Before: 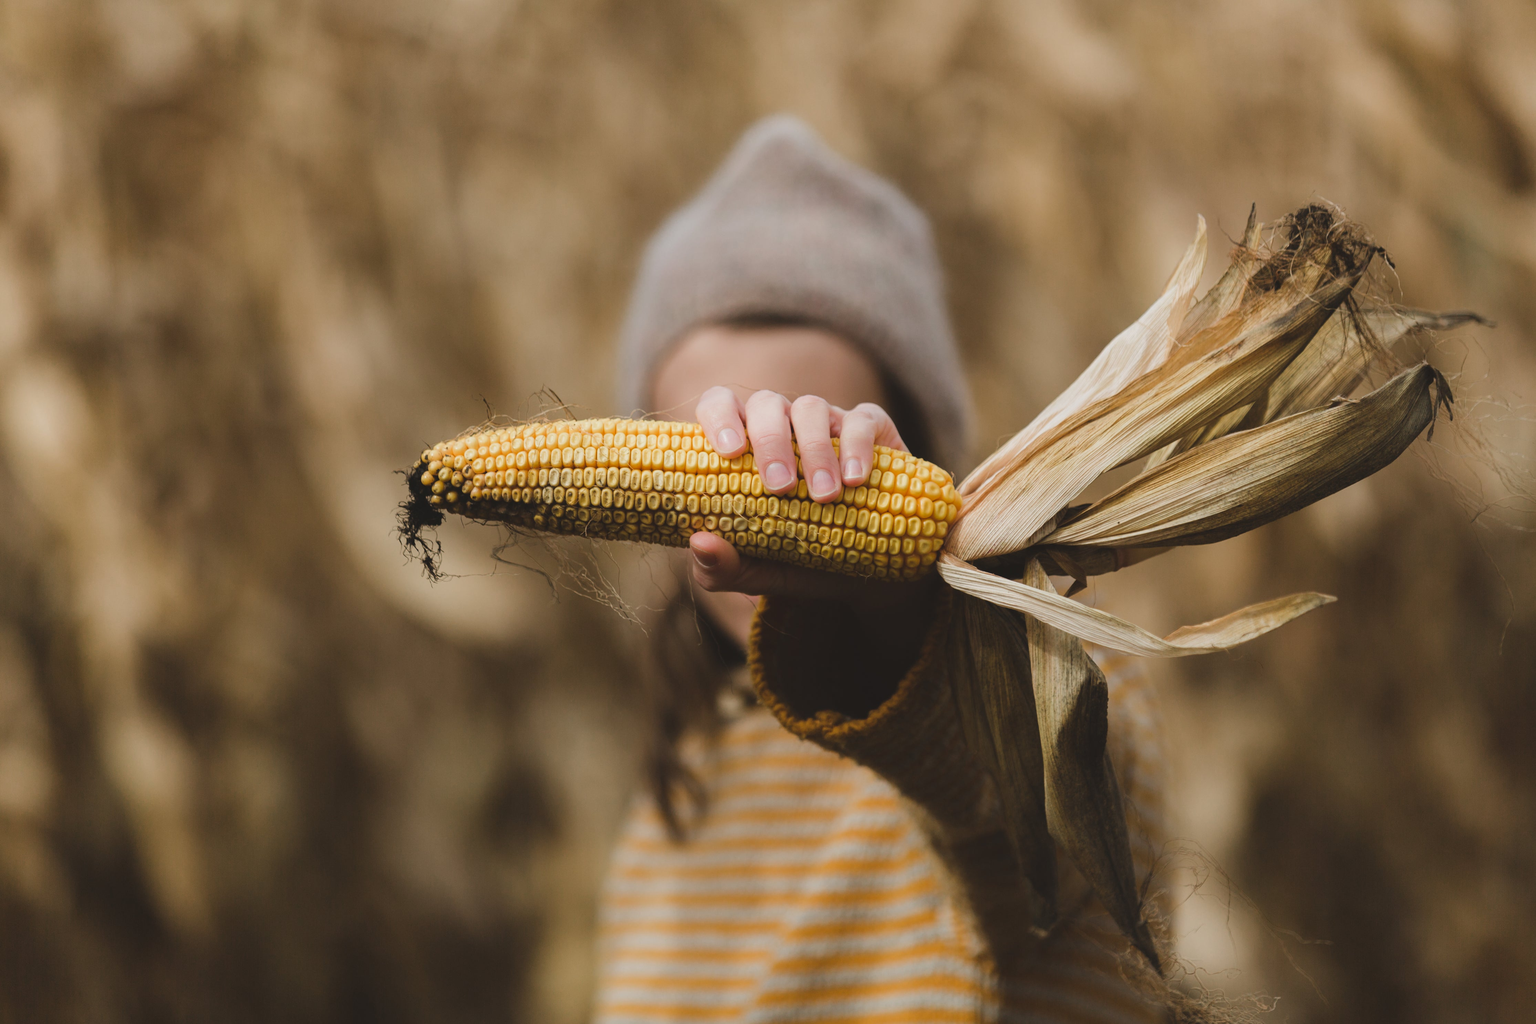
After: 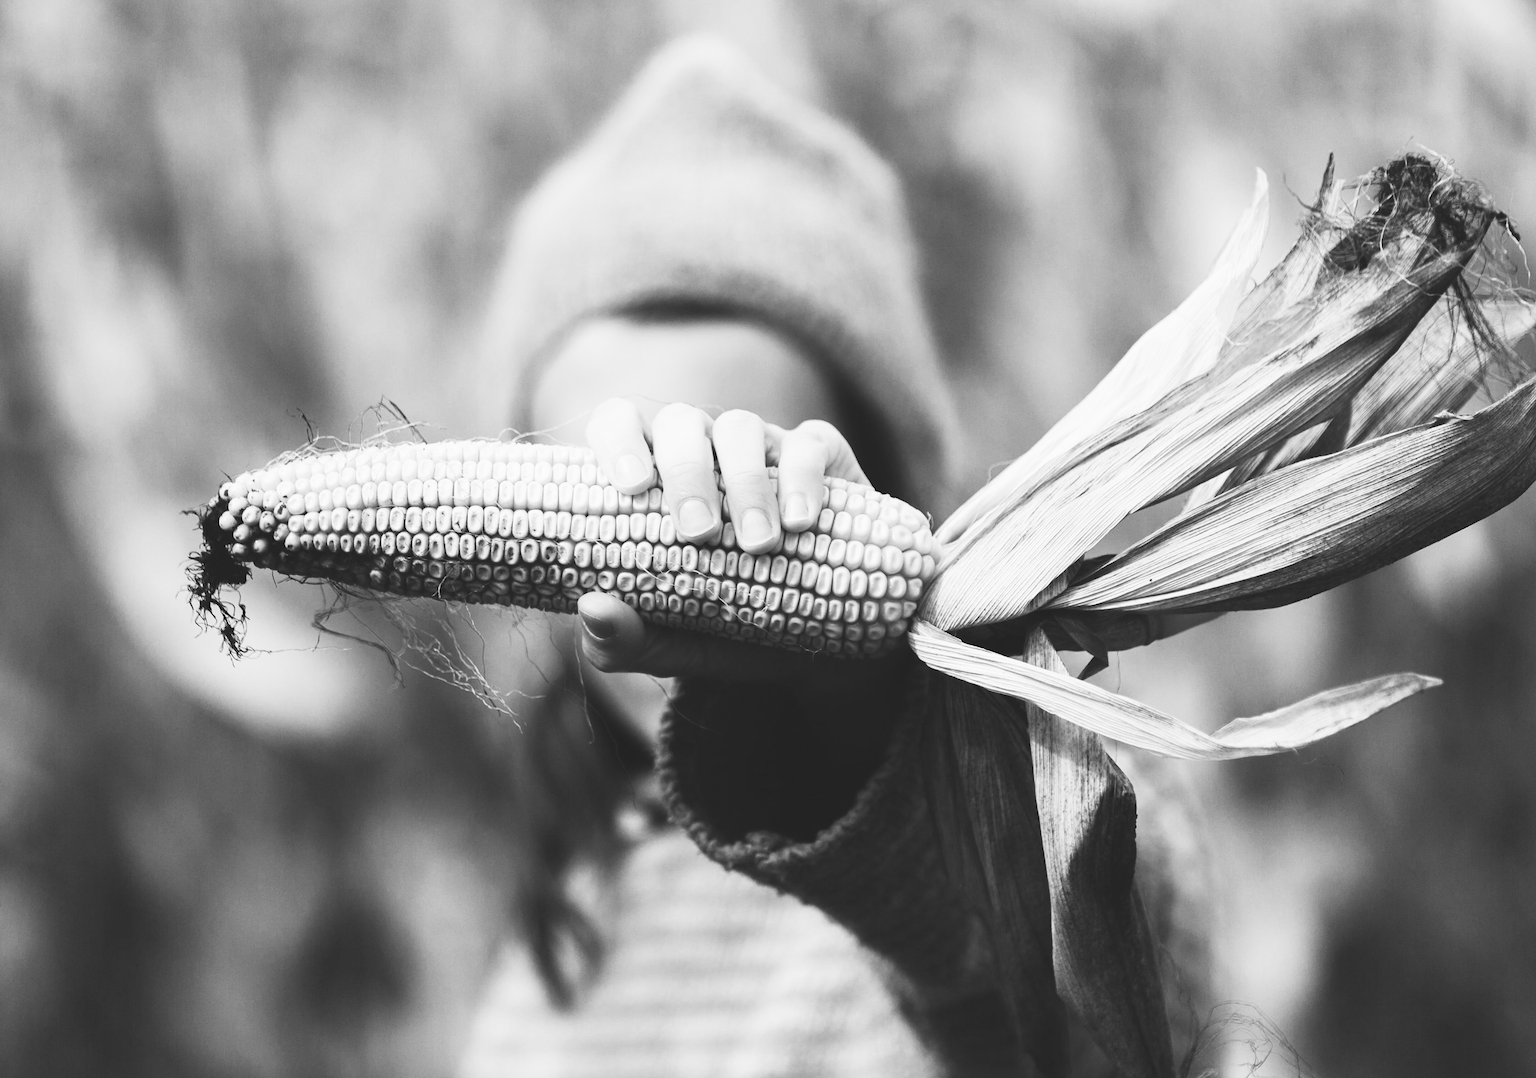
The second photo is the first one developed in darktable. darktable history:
contrast brightness saturation: contrast 0.53, brightness 0.47, saturation -1
sharpen: radius 1, threshold 1
crop: left 16.768%, top 8.653%, right 8.362%, bottom 12.485%
